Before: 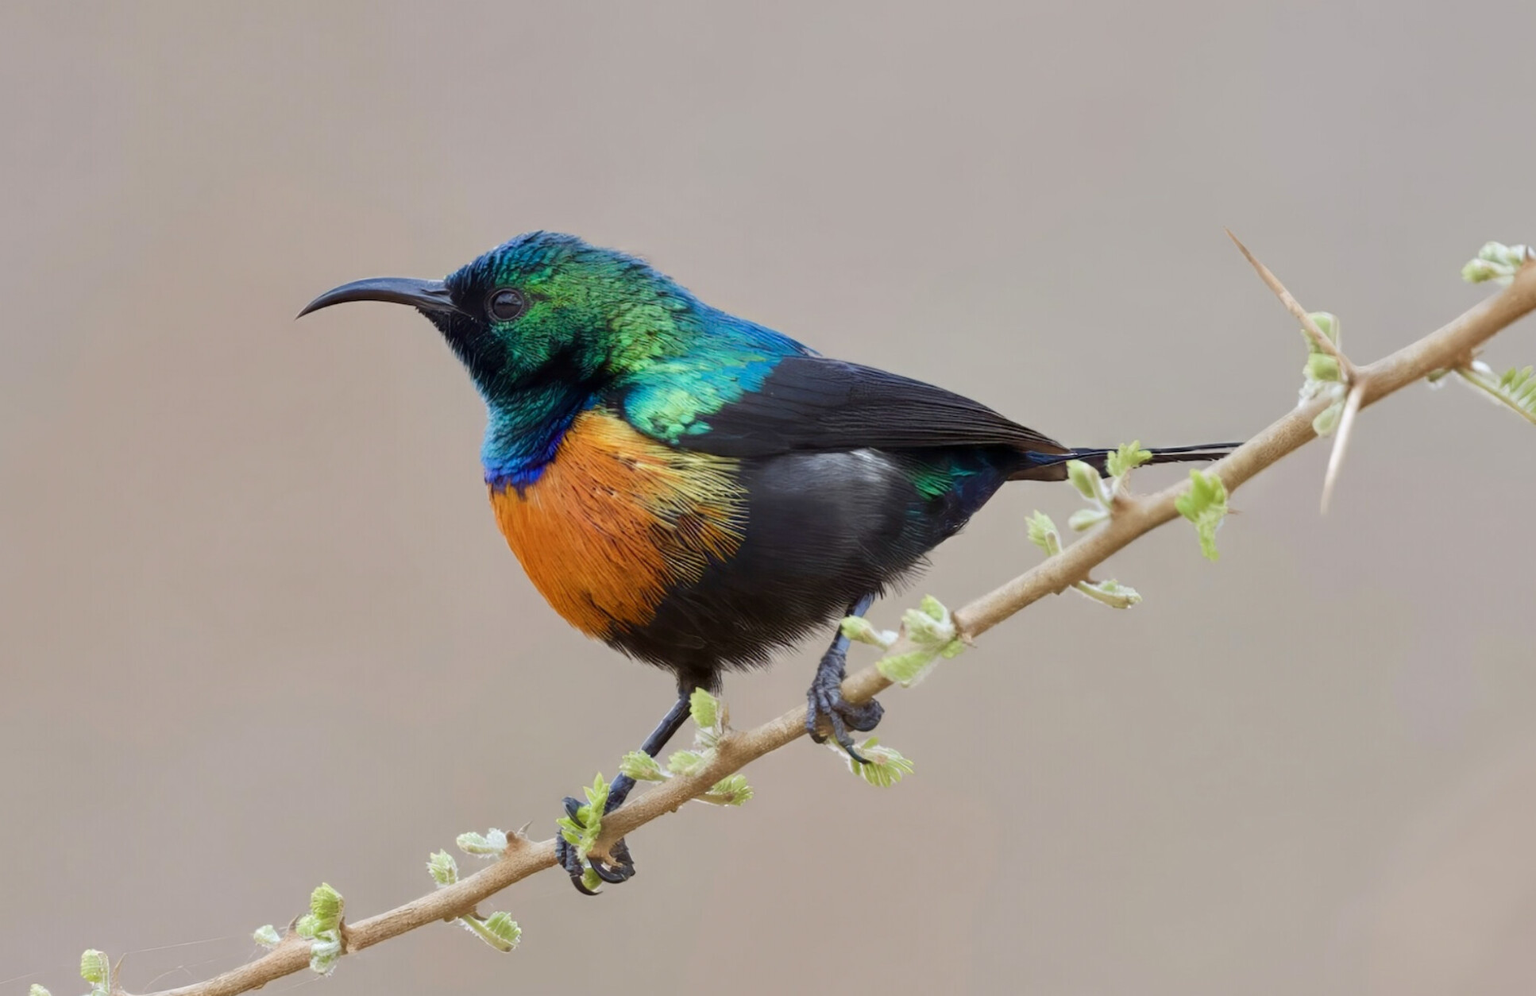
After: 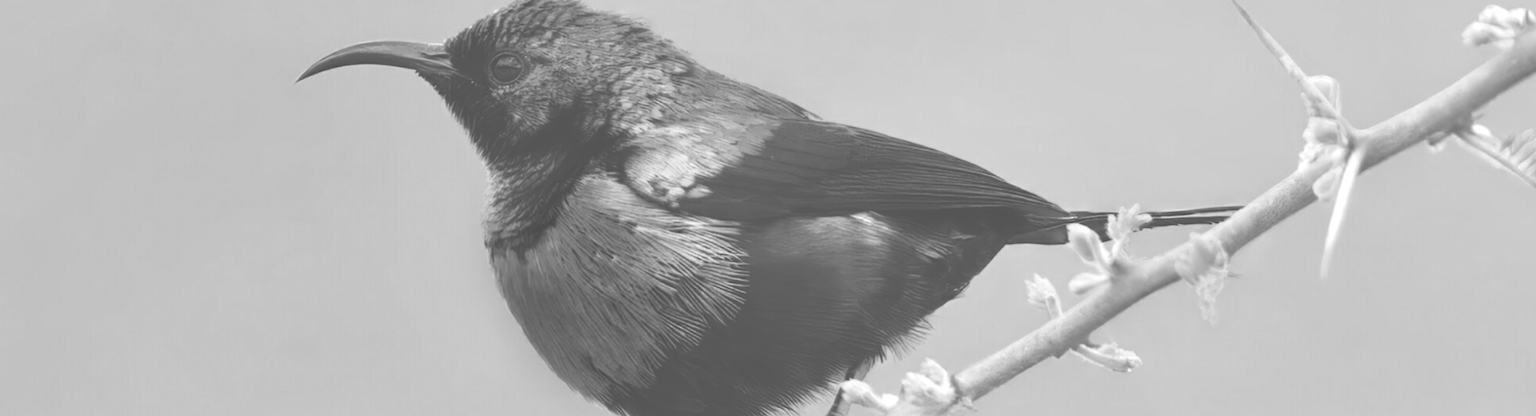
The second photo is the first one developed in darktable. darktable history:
crop and rotate: top 23.84%, bottom 34.294%
exposure: black level correction -0.071, exposure 0.5 EV, compensate highlight preservation false
monochrome: a -11.7, b 1.62, size 0.5, highlights 0.38
